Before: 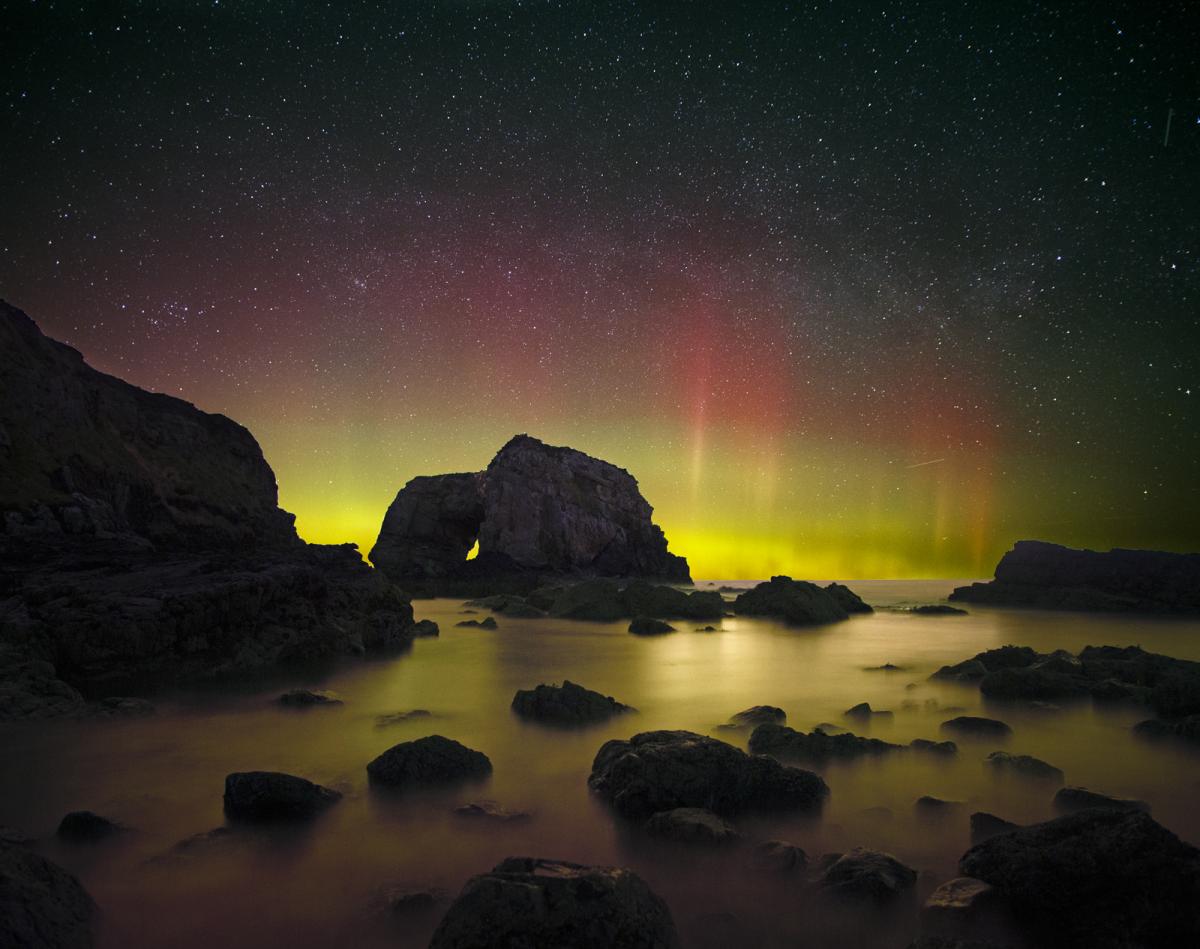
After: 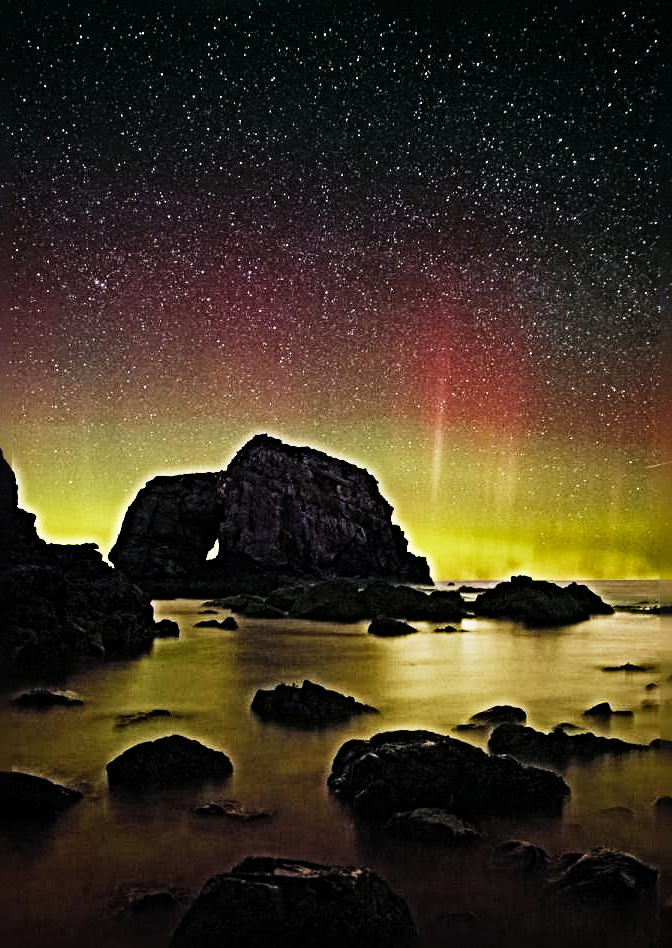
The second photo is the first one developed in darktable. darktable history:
sigmoid: contrast 1.7, skew 0.1, preserve hue 0%, red attenuation 0.1, red rotation 0.035, green attenuation 0.1, green rotation -0.017, blue attenuation 0.15, blue rotation -0.052, base primaries Rec2020
sharpen: radius 6.3, amount 1.8, threshold 0
crop: left 21.674%, right 22.086%
